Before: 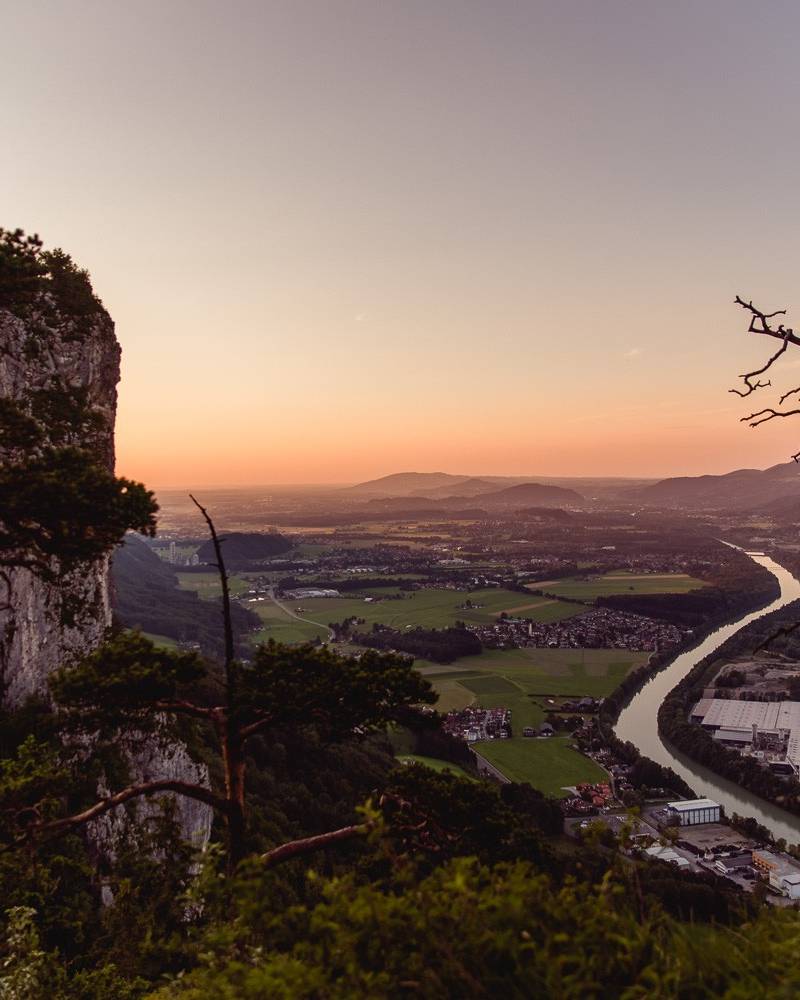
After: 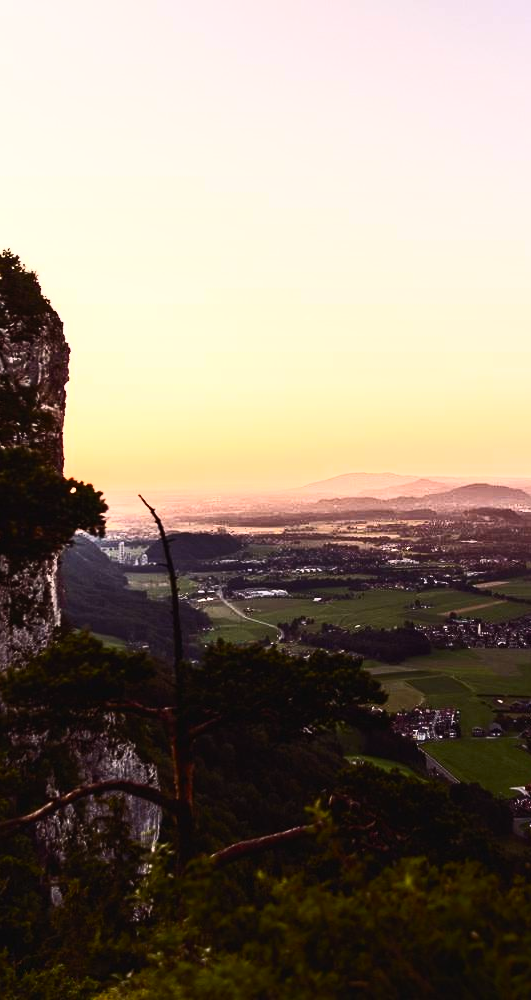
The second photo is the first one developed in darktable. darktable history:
crop and rotate: left 6.404%, right 27.141%
levels: mode automatic, levels [0.073, 0.497, 0.972]
exposure: compensate highlight preservation false
contrast brightness saturation: contrast 0.613, brightness 0.342, saturation 0.147
tone equalizer: -8 EV -0.764 EV, -7 EV -0.69 EV, -6 EV -0.639 EV, -5 EV -0.377 EV, -3 EV 0.372 EV, -2 EV 0.6 EV, -1 EV 0.68 EV, +0 EV 0.762 EV, mask exposure compensation -0.492 EV
